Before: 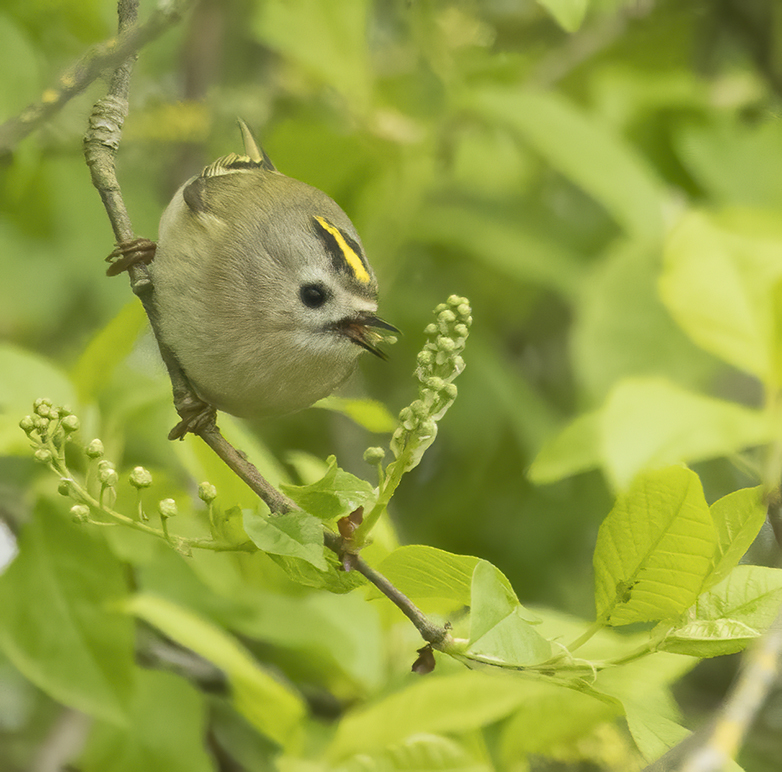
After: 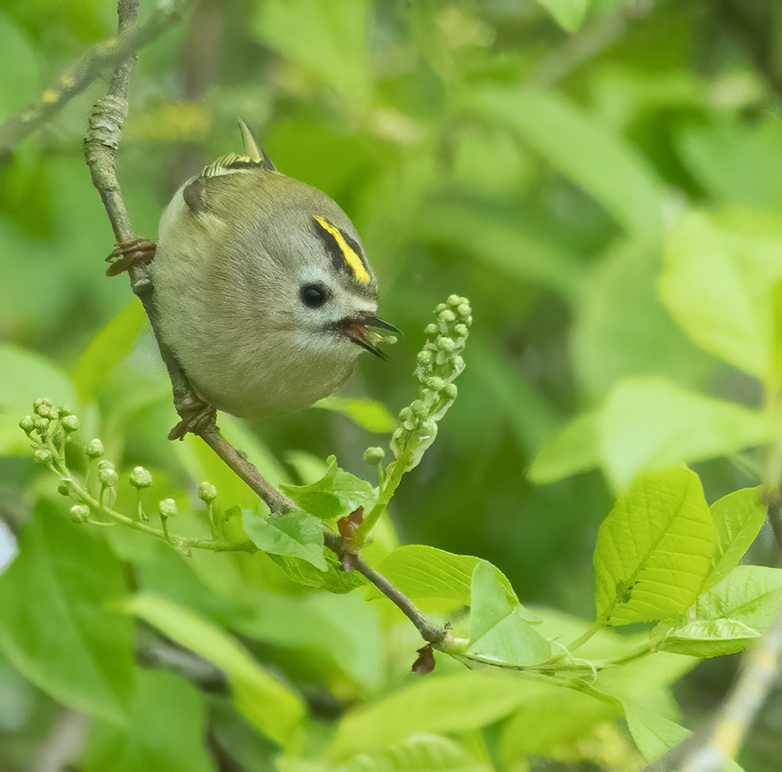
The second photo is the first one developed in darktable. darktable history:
color calibration: illuminant Planckian (black body), x 0.368, y 0.36, temperature 4274.15 K
